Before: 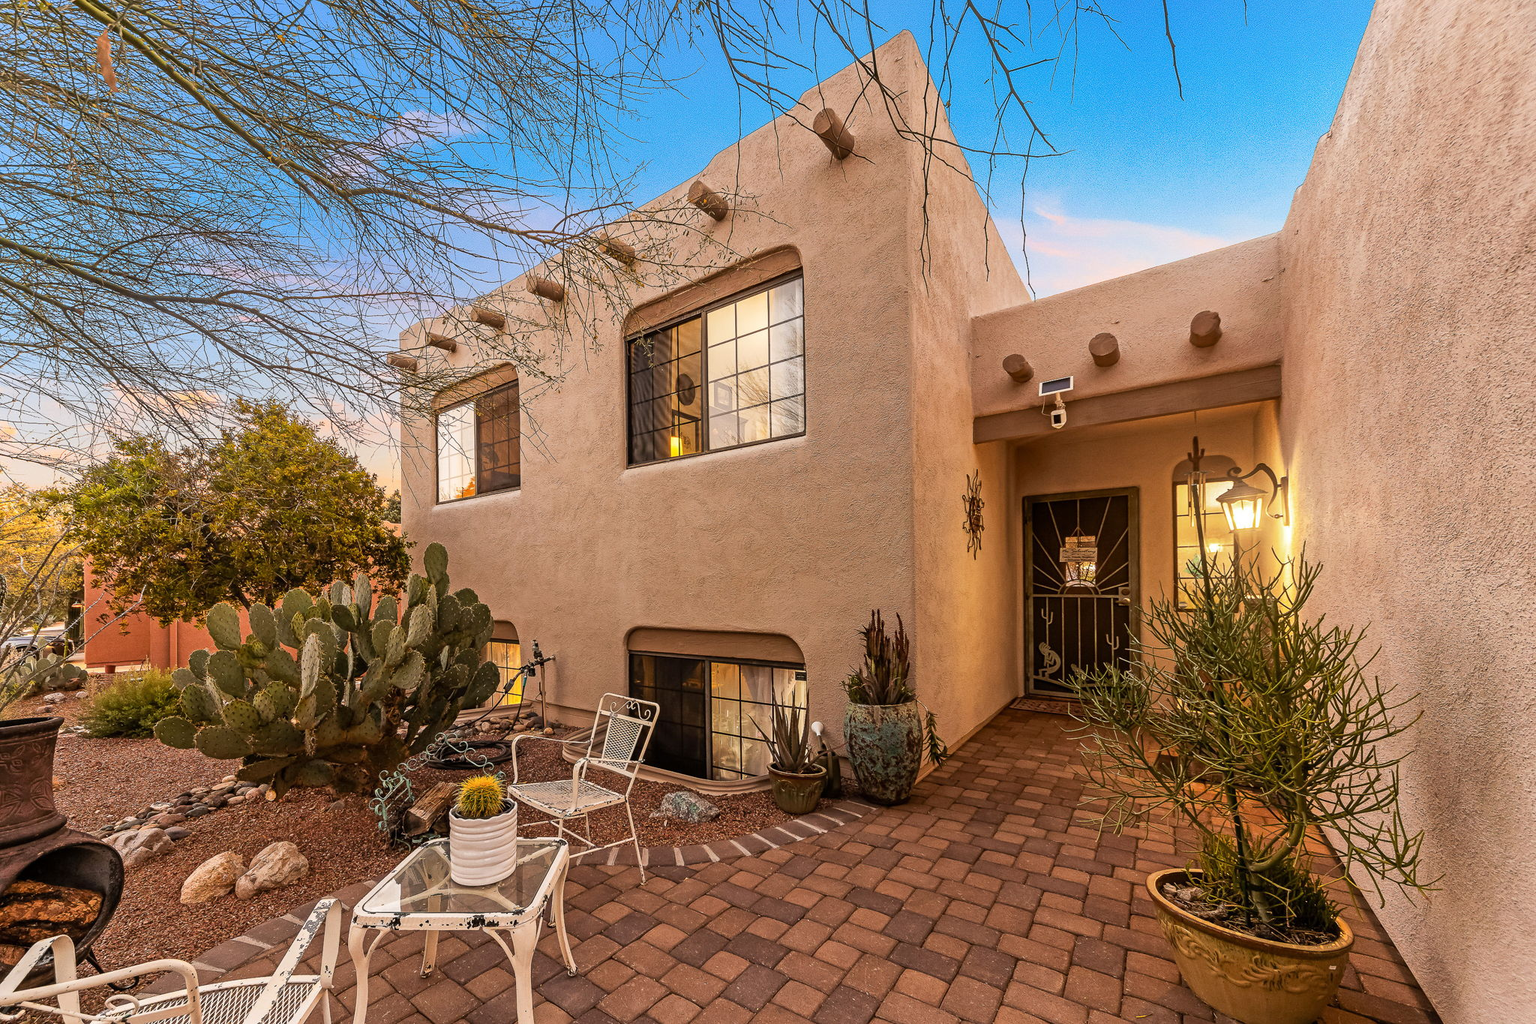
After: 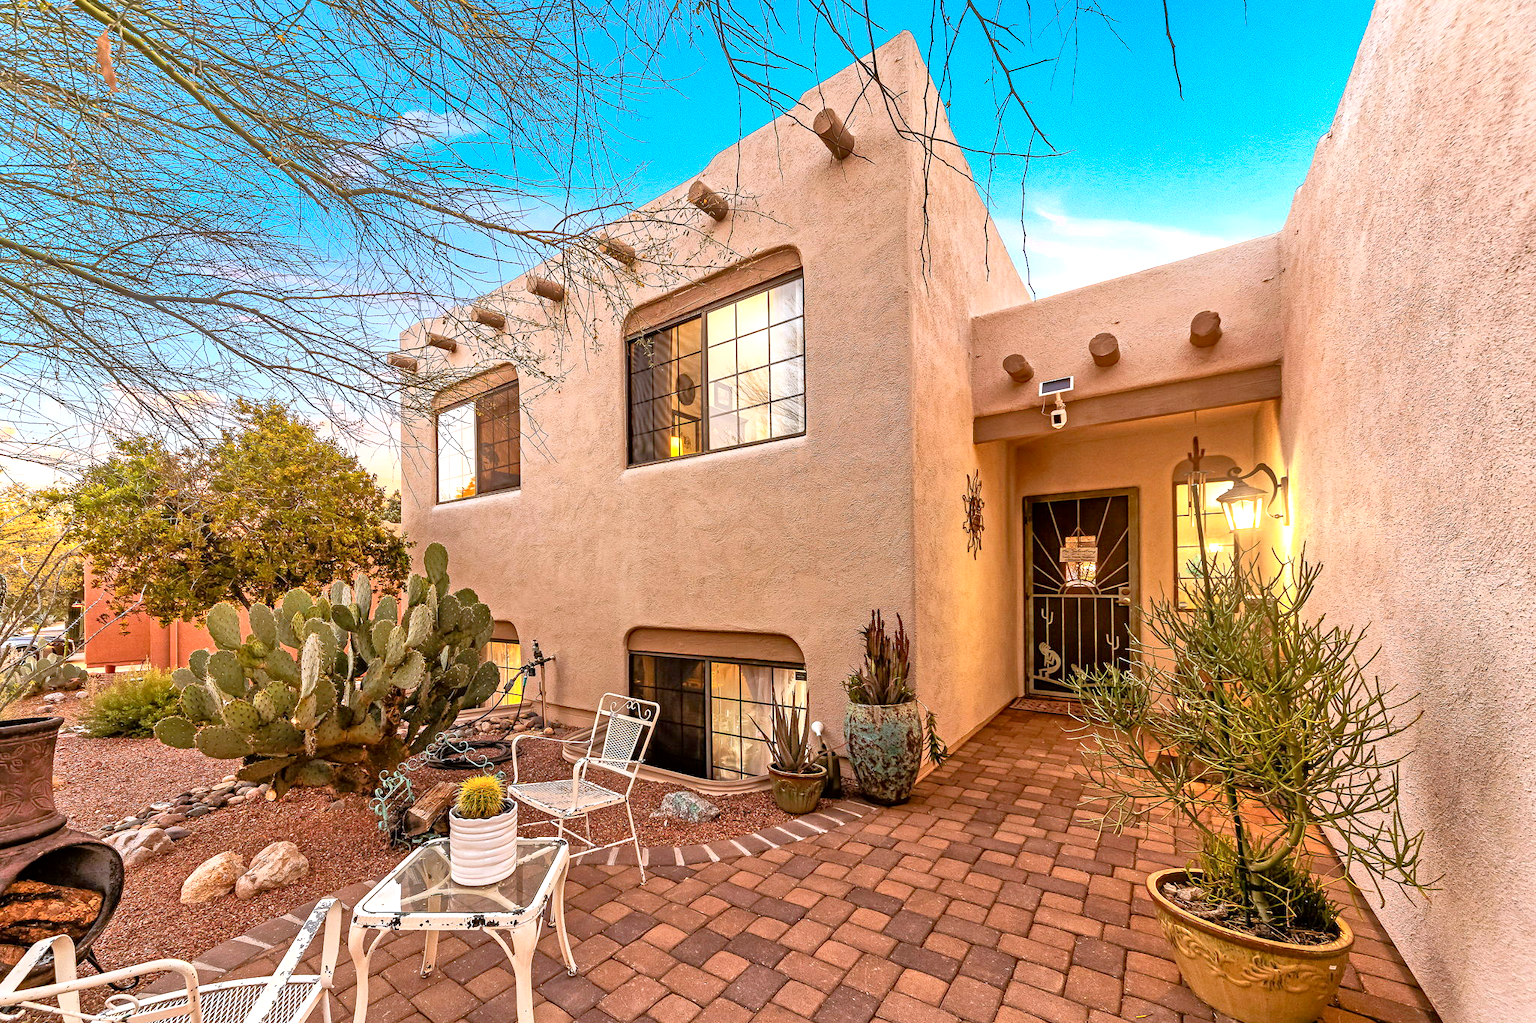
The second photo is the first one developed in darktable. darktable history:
haze removal: compatibility mode true, adaptive false
color correction: highlights a* -3.92, highlights b* -11.15
contrast brightness saturation: contrast 0.147, brightness -0.012, saturation 0.097
tone equalizer: -7 EV 0.15 EV, -6 EV 0.593 EV, -5 EV 1.17 EV, -4 EV 1.3 EV, -3 EV 1.15 EV, -2 EV 0.6 EV, -1 EV 0.163 EV
exposure: black level correction 0.001, exposure 0.499 EV, compensate exposure bias true, compensate highlight preservation false
